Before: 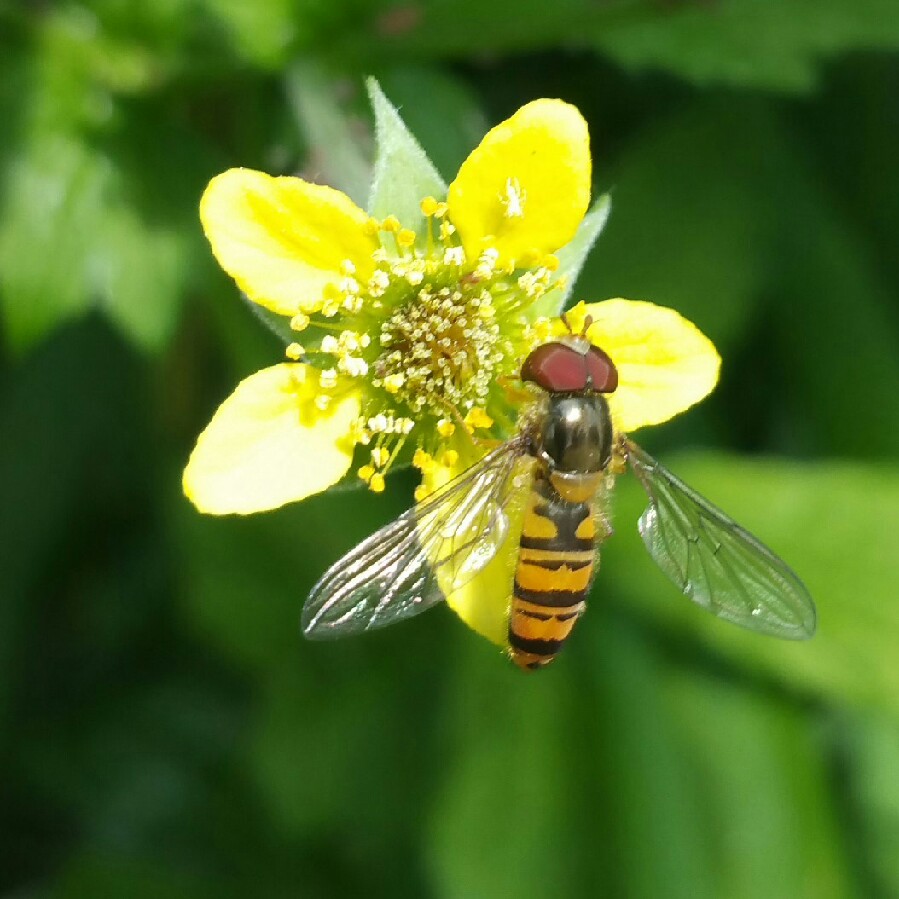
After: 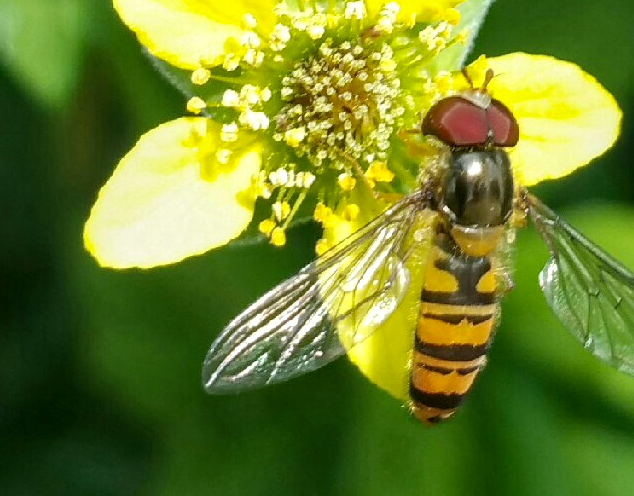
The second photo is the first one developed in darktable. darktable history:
local contrast: detail 130%
haze removal: strength 0.291, distance 0.253, adaptive false
crop: left 11.081%, top 27.449%, right 18.292%, bottom 17.28%
